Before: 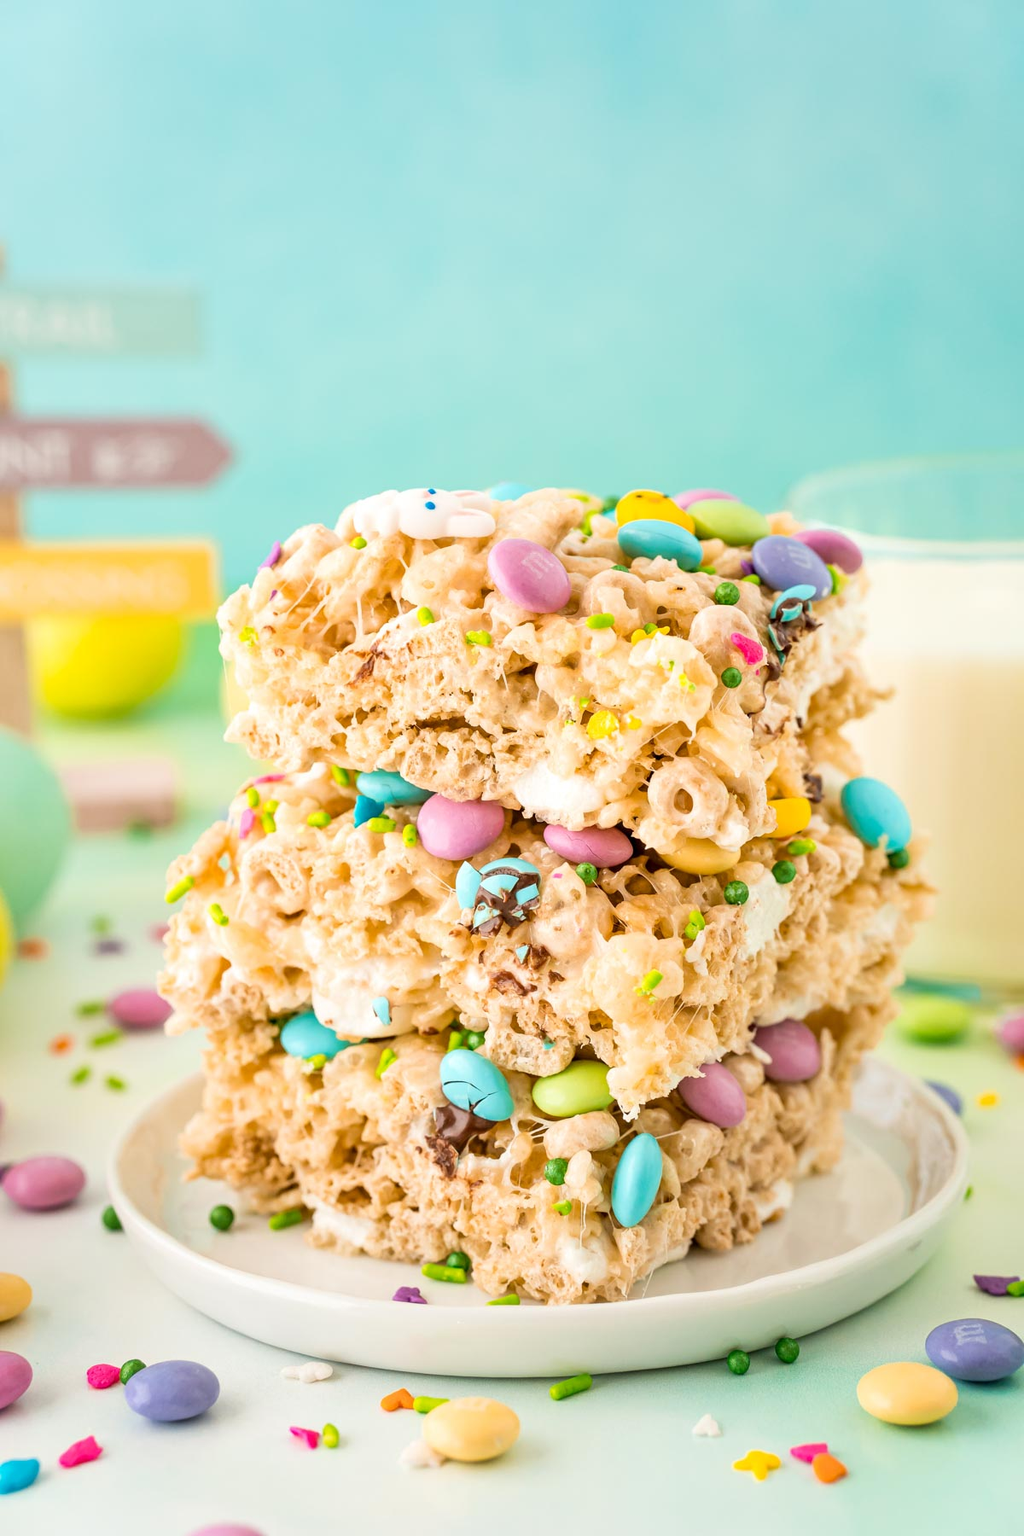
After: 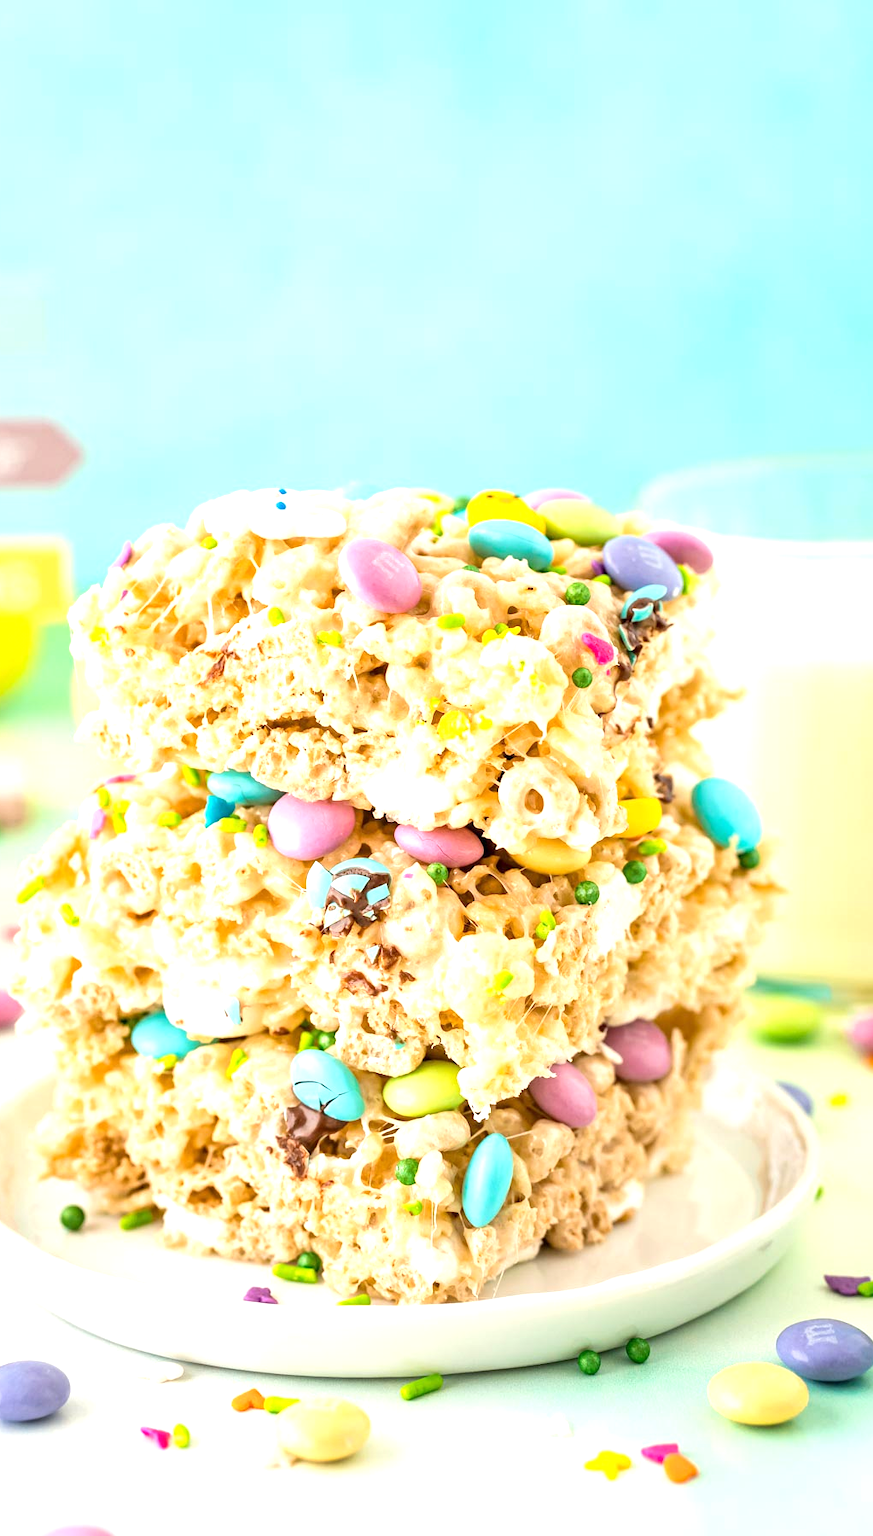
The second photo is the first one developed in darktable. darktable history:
exposure: exposure 0.669 EV, compensate highlight preservation false
crop and rotate: left 14.584%
